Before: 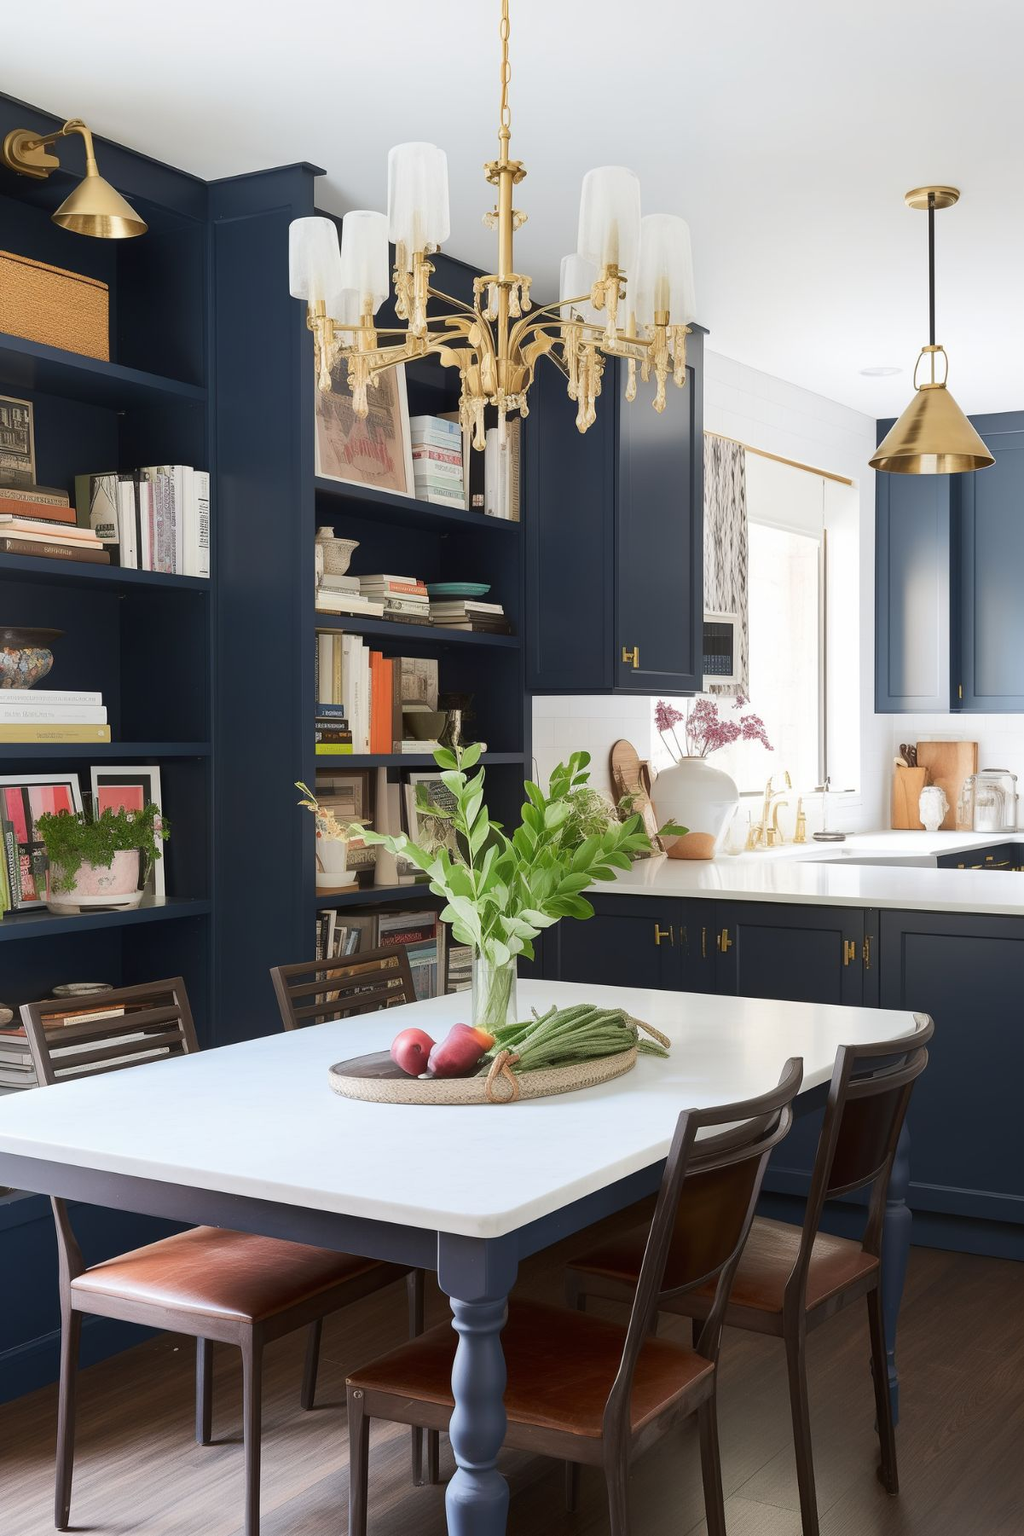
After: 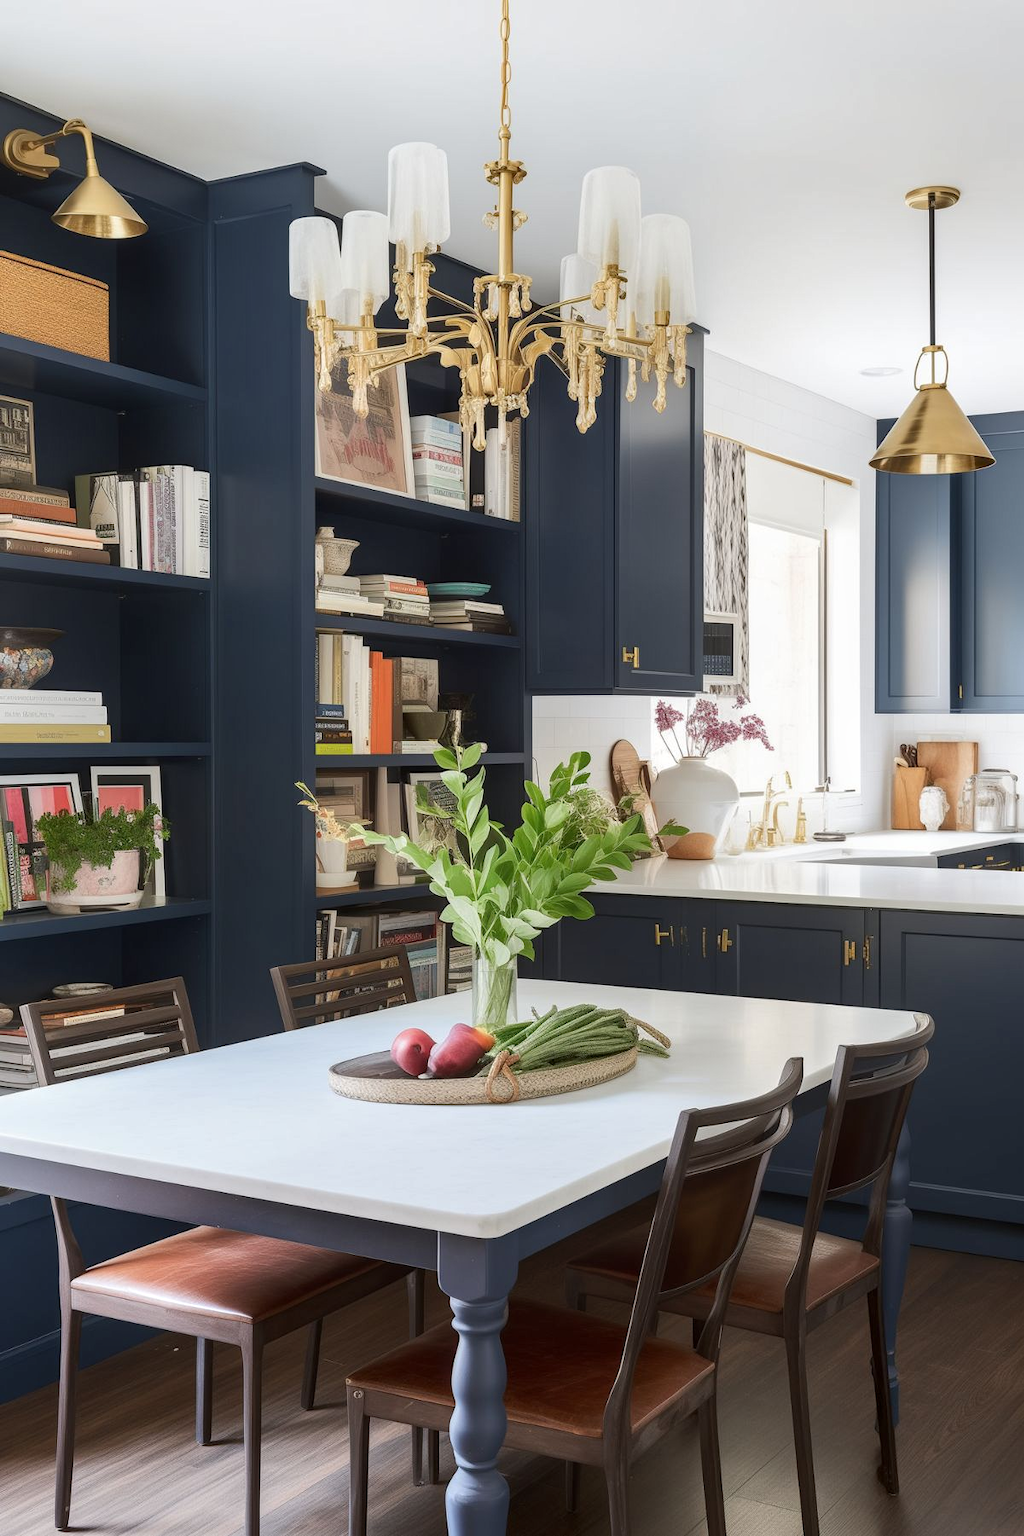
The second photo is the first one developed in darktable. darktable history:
white balance: red 1, blue 1
local contrast: on, module defaults
